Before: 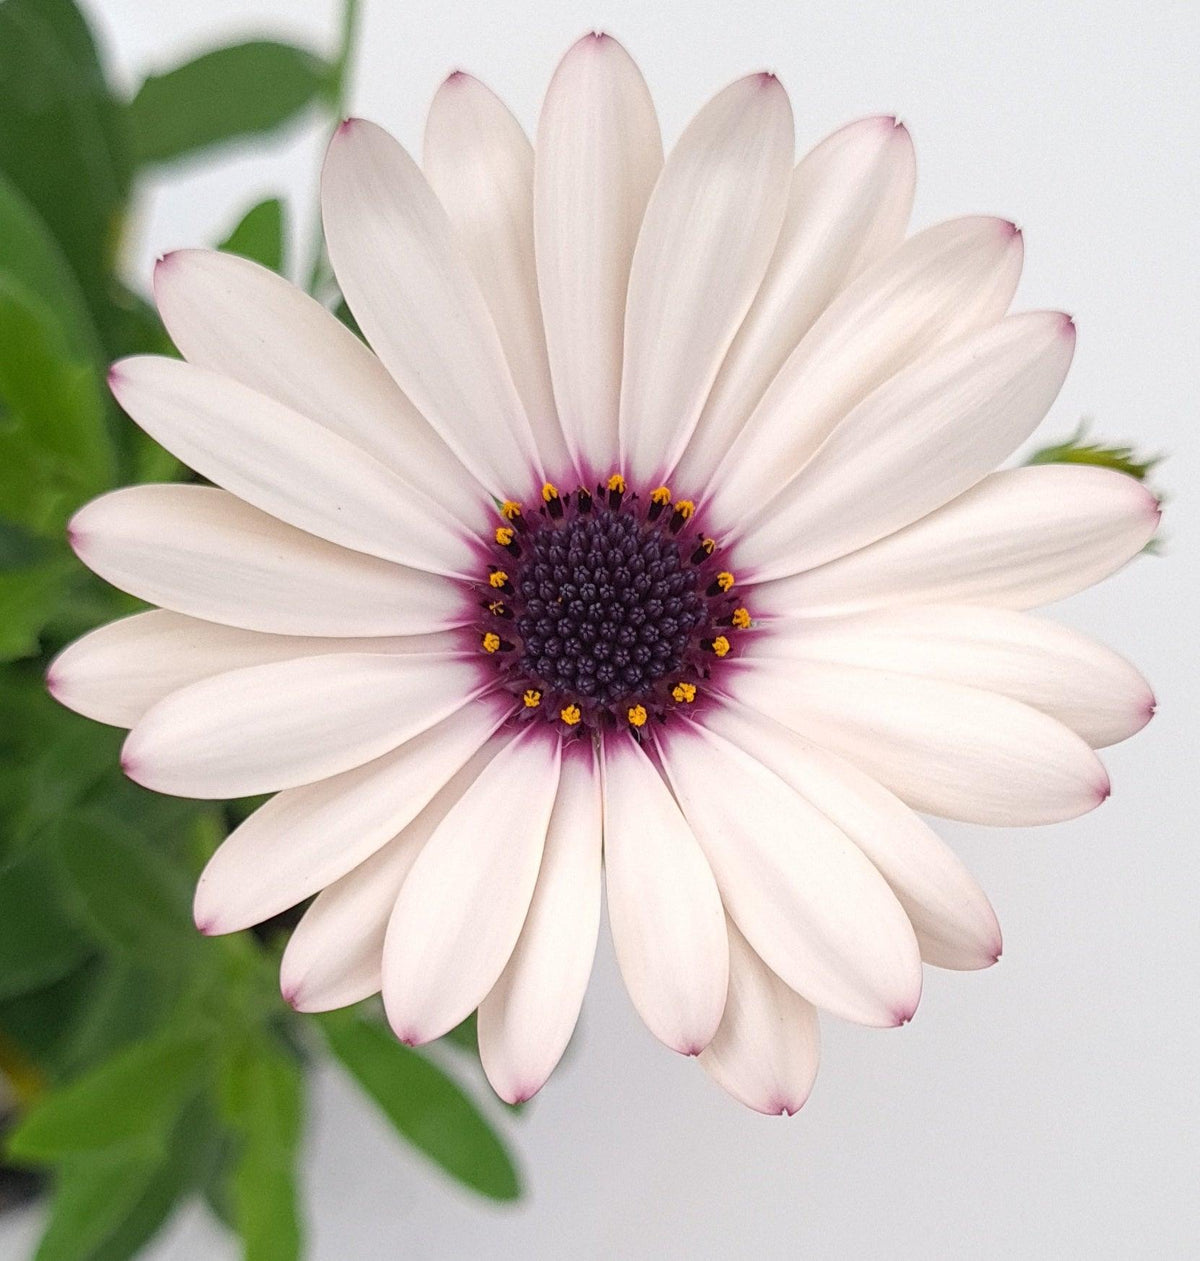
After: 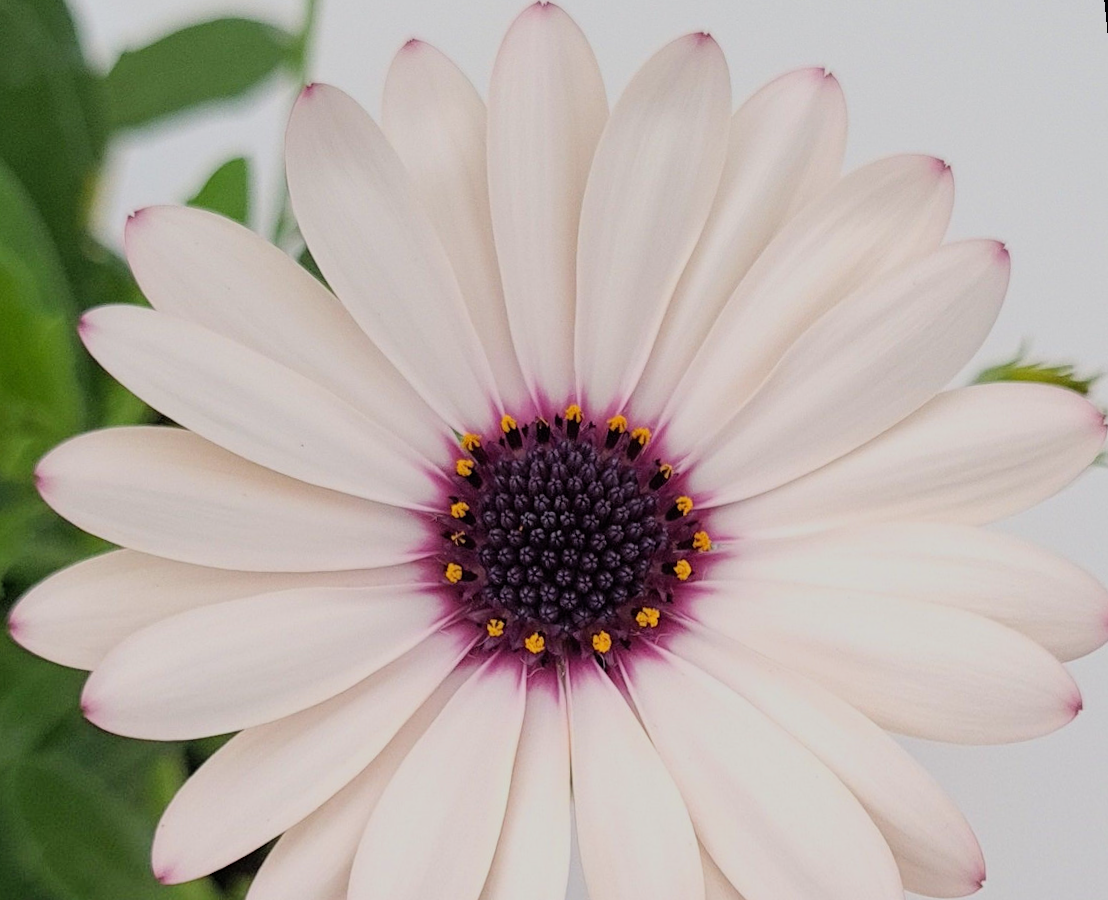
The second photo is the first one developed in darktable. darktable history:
rotate and perspective: rotation -1.68°, lens shift (vertical) -0.146, crop left 0.049, crop right 0.912, crop top 0.032, crop bottom 0.96
filmic rgb: black relative exposure -7.65 EV, white relative exposure 4.56 EV, hardness 3.61, color science v6 (2022)
crop: bottom 24.967%
